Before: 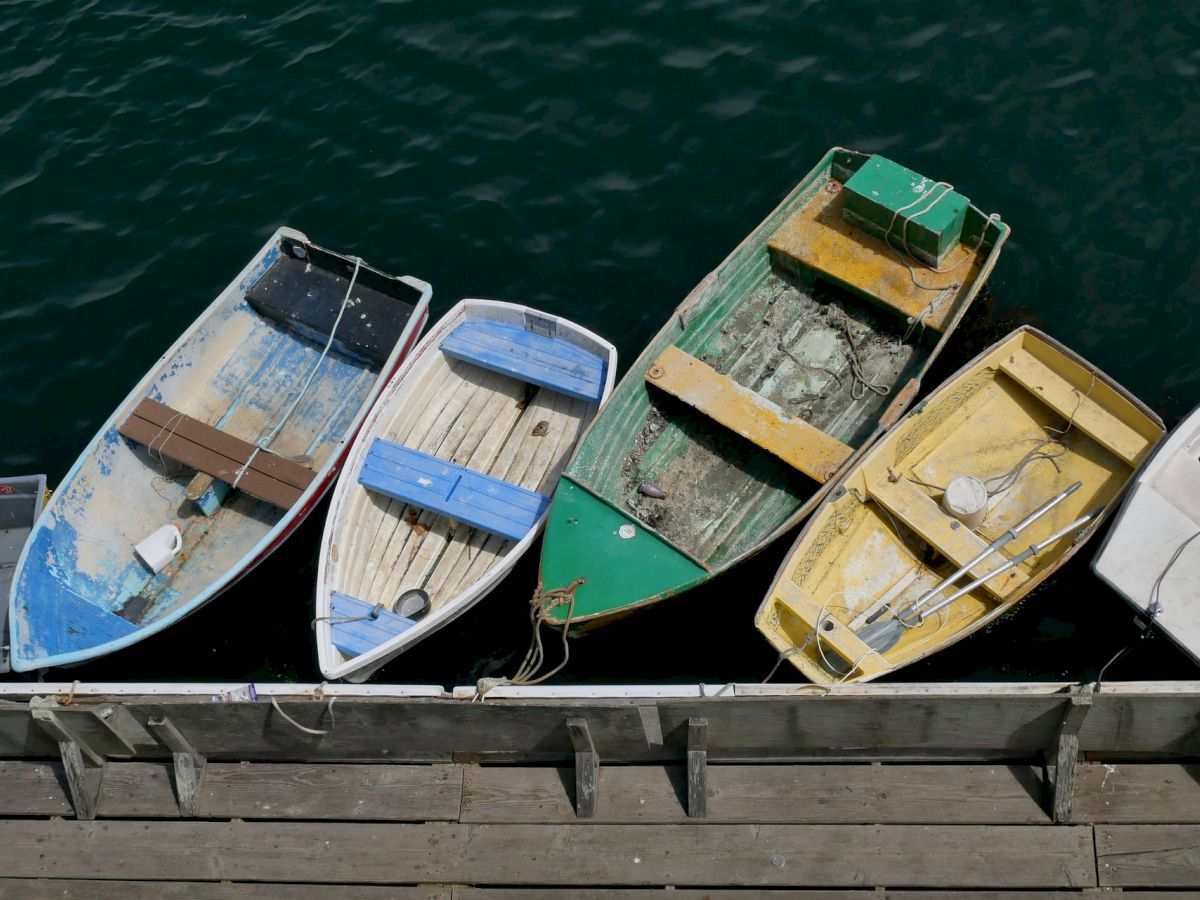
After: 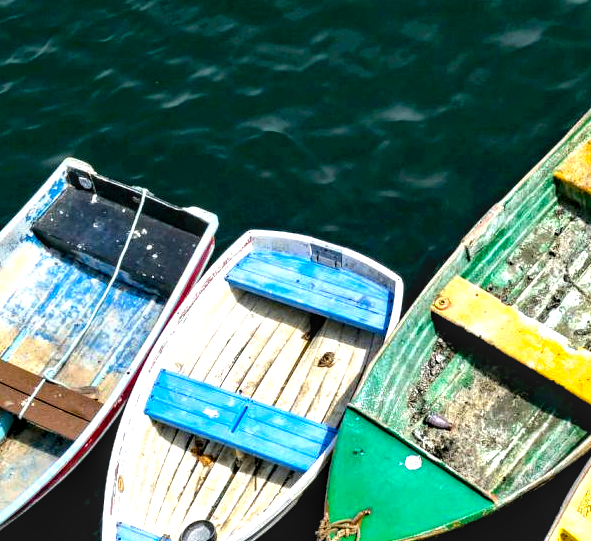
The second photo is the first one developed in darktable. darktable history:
crop: left 17.835%, top 7.675%, right 32.881%, bottom 32.213%
tone equalizer: -8 EV -0.417 EV, -7 EV -0.389 EV, -6 EV -0.333 EV, -5 EV -0.222 EV, -3 EV 0.222 EV, -2 EV 0.333 EV, -1 EV 0.389 EV, +0 EV 0.417 EV, edges refinement/feathering 500, mask exposure compensation -1.57 EV, preserve details no
exposure: black level correction 0, exposure 1 EV, compensate highlight preservation false
contrast equalizer: y [[0.535, 0.543, 0.548, 0.548, 0.542, 0.532], [0.5 ×6], [0.5 ×6], [0 ×6], [0 ×6]]
haze removal: compatibility mode true, adaptive false
local contrast: detail 130%
color balance rgb: perceptual saturation grading › global saturation 30%, global vibrance 20%
